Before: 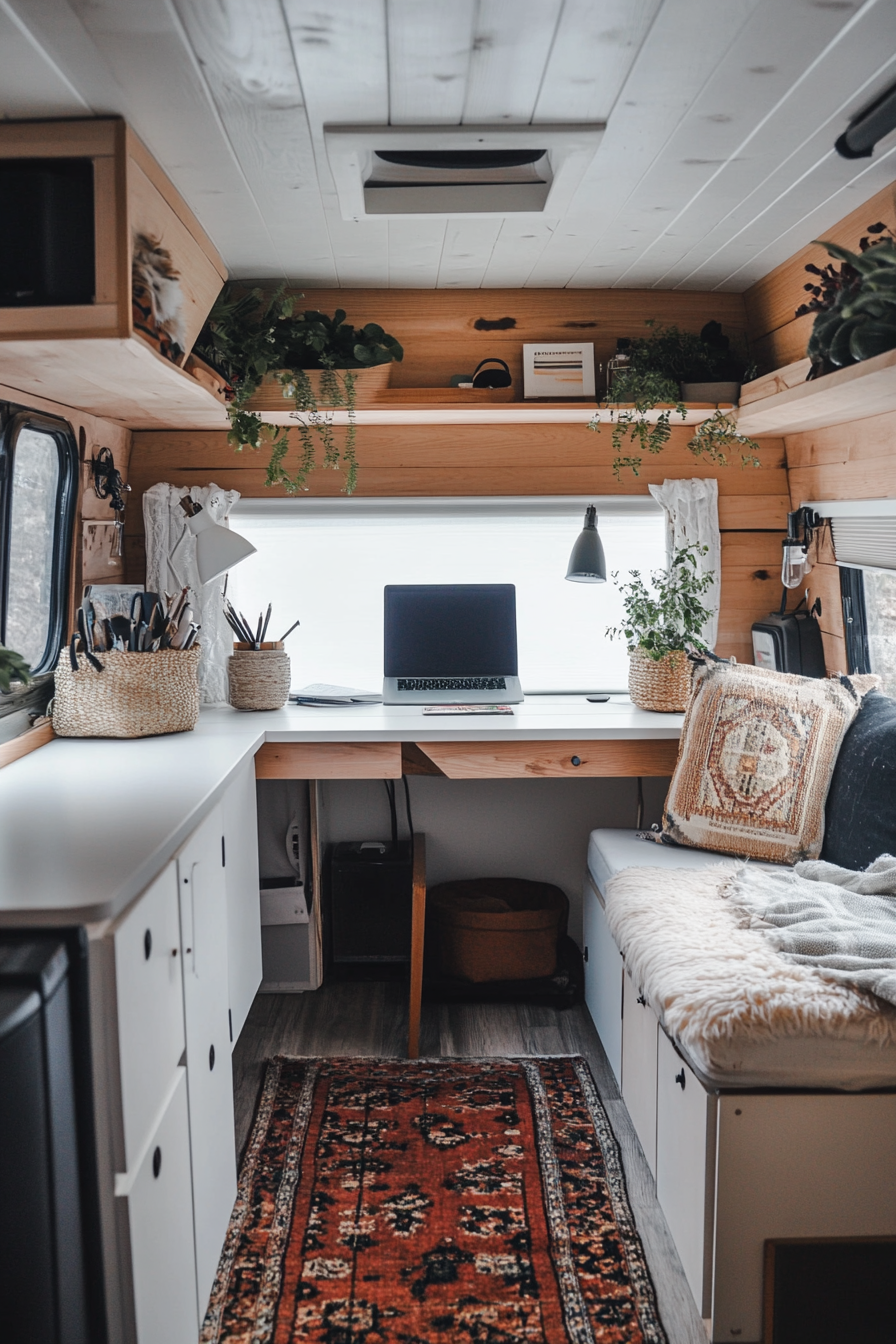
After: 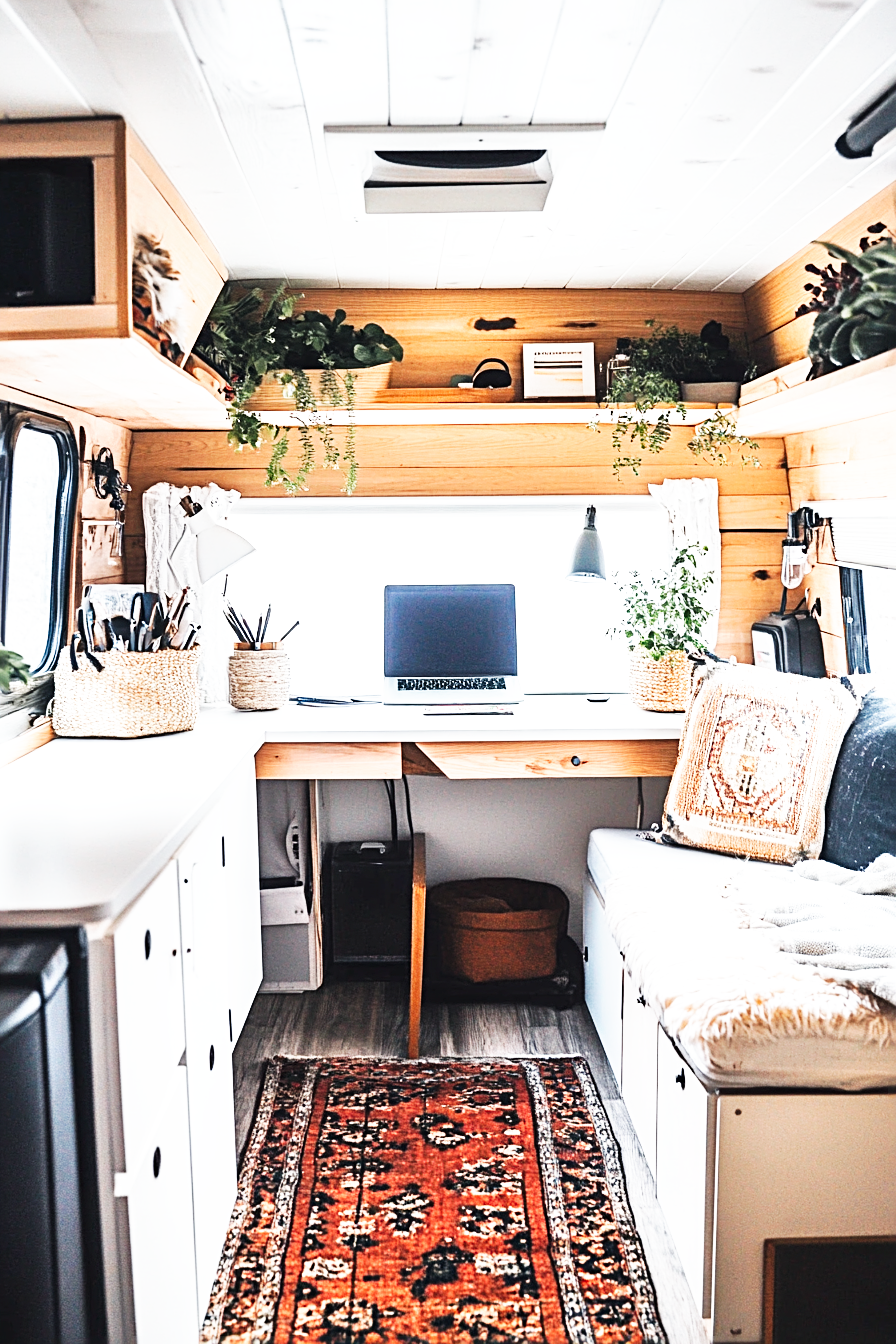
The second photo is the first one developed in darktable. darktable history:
sharpen: radius 3.125
base curve: curves: ch0 [(0, 0) (0.007, 0.004) (0.027, 0.03) (0.046, 0.07) (0.207, 0.54) (0.442, 0.872) (0.673, 0.972) (1, 1)], preserve colors none
exposure: black level correction 0, exposure 0.93 EV, compensate highlight preservation false
